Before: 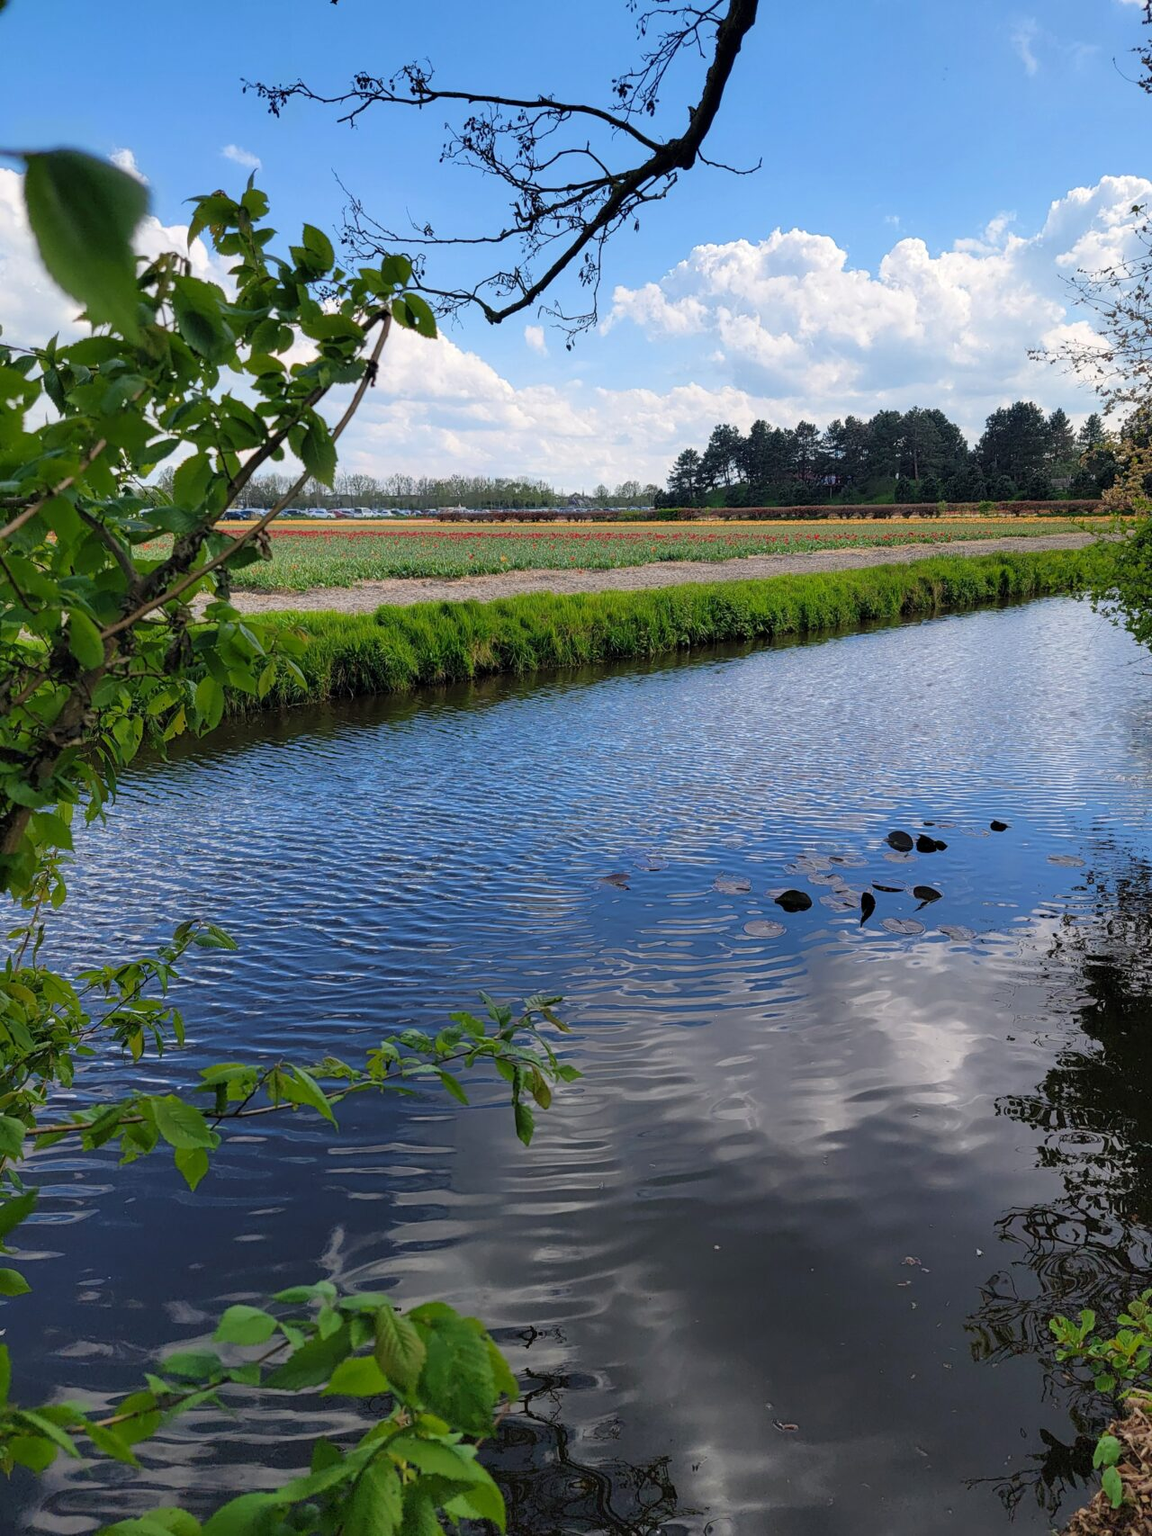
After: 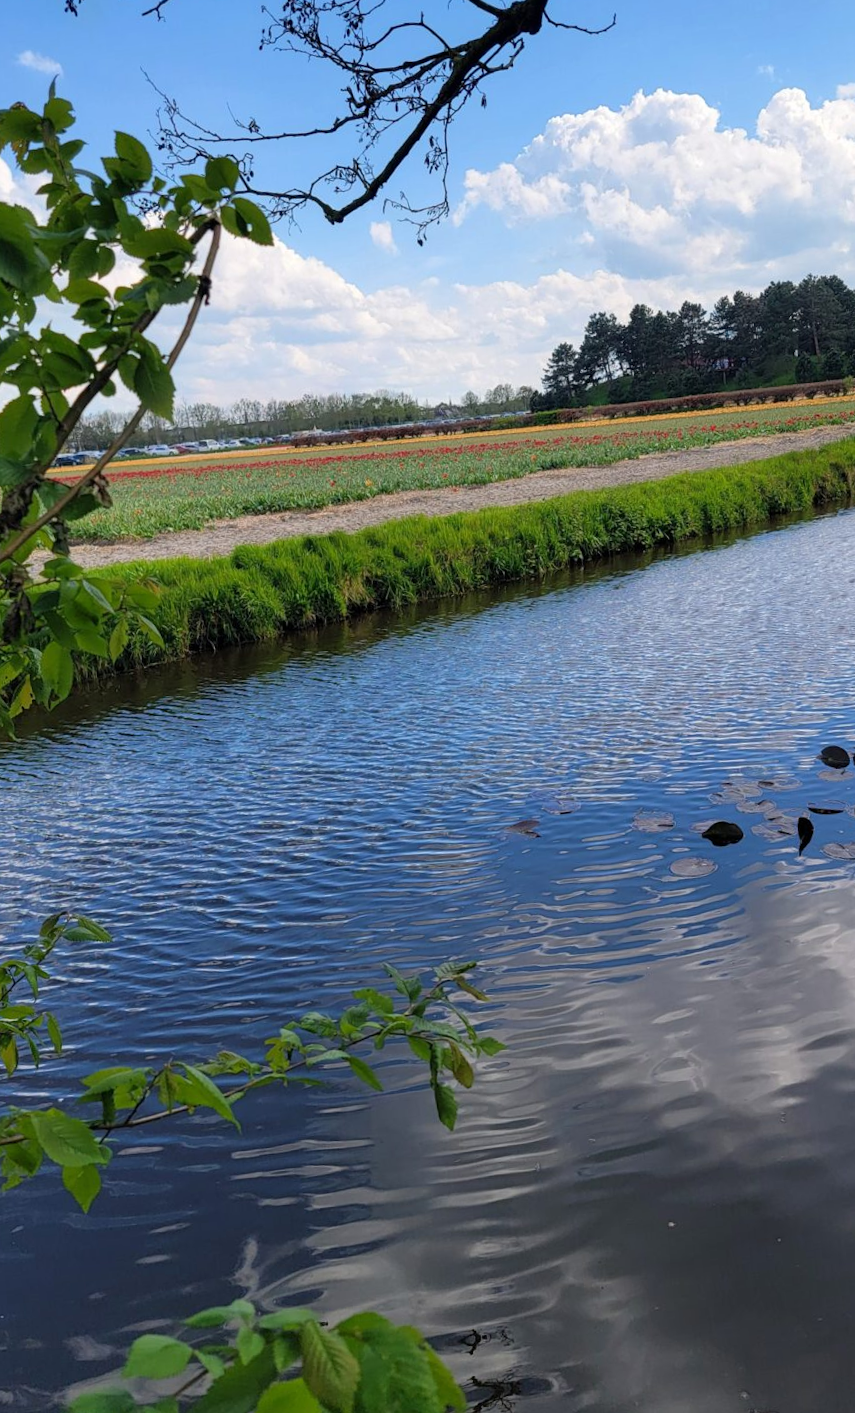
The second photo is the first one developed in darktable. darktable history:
rotate and perspective: rotation -5°, crop left 0.05, crop right 0.952, crop top 0.11, crop bottom 0.89
crop and rotate: left 13.409%, right 19.924%
color balance rgb: global vibrance 1%, saturation formula JzAzBz (2021)
